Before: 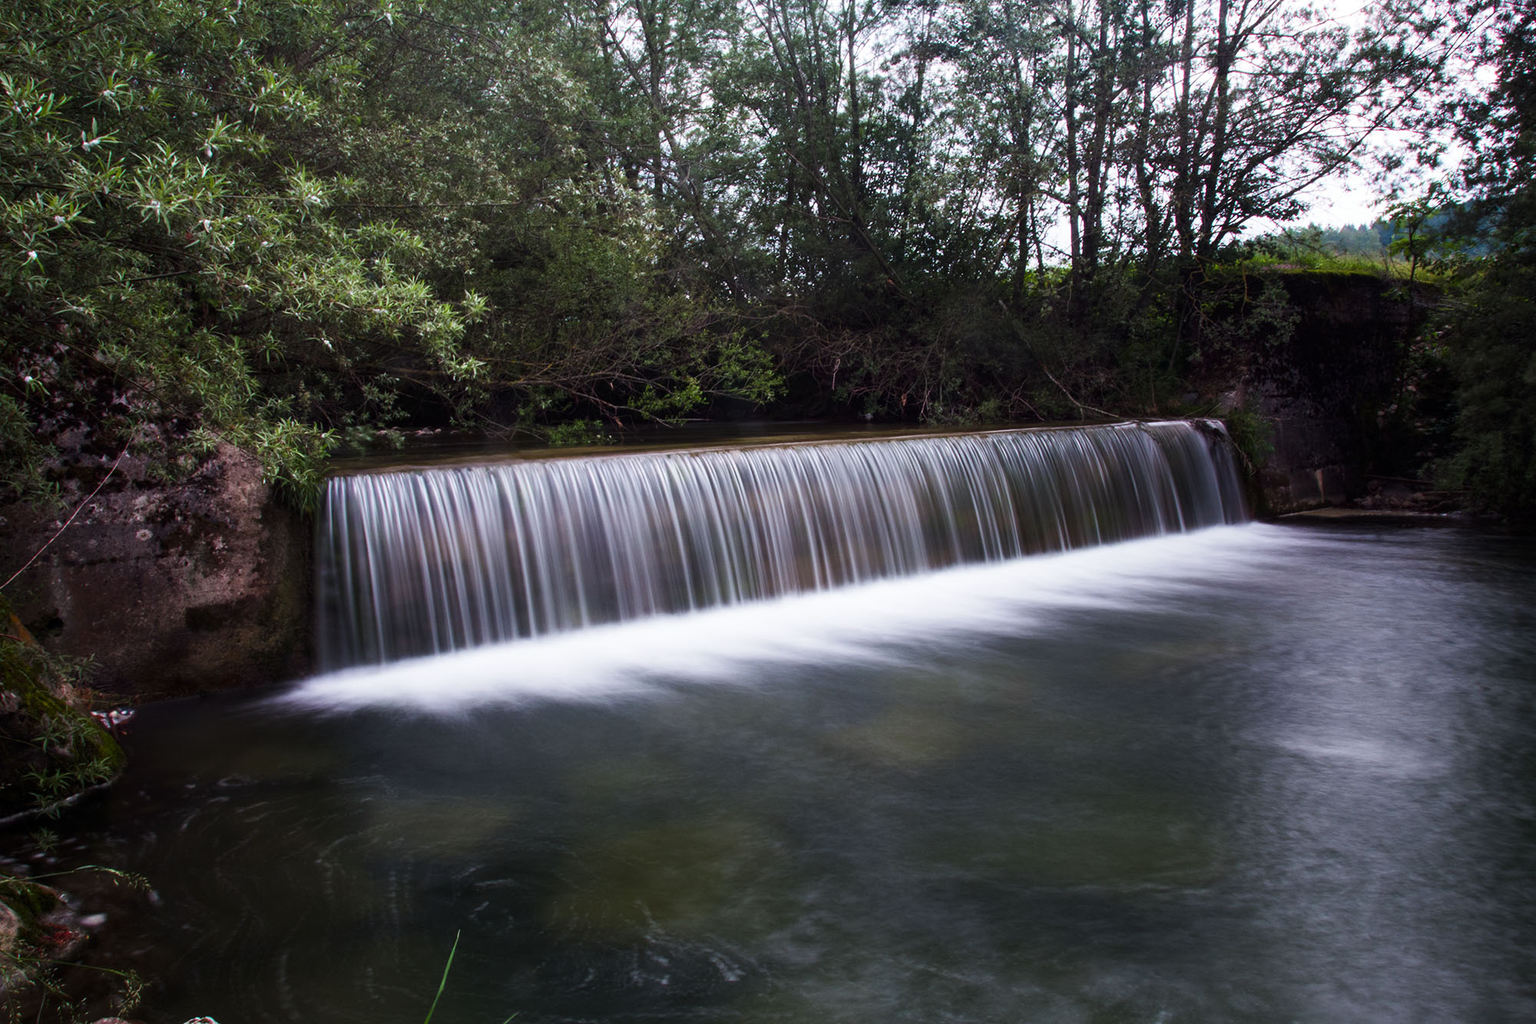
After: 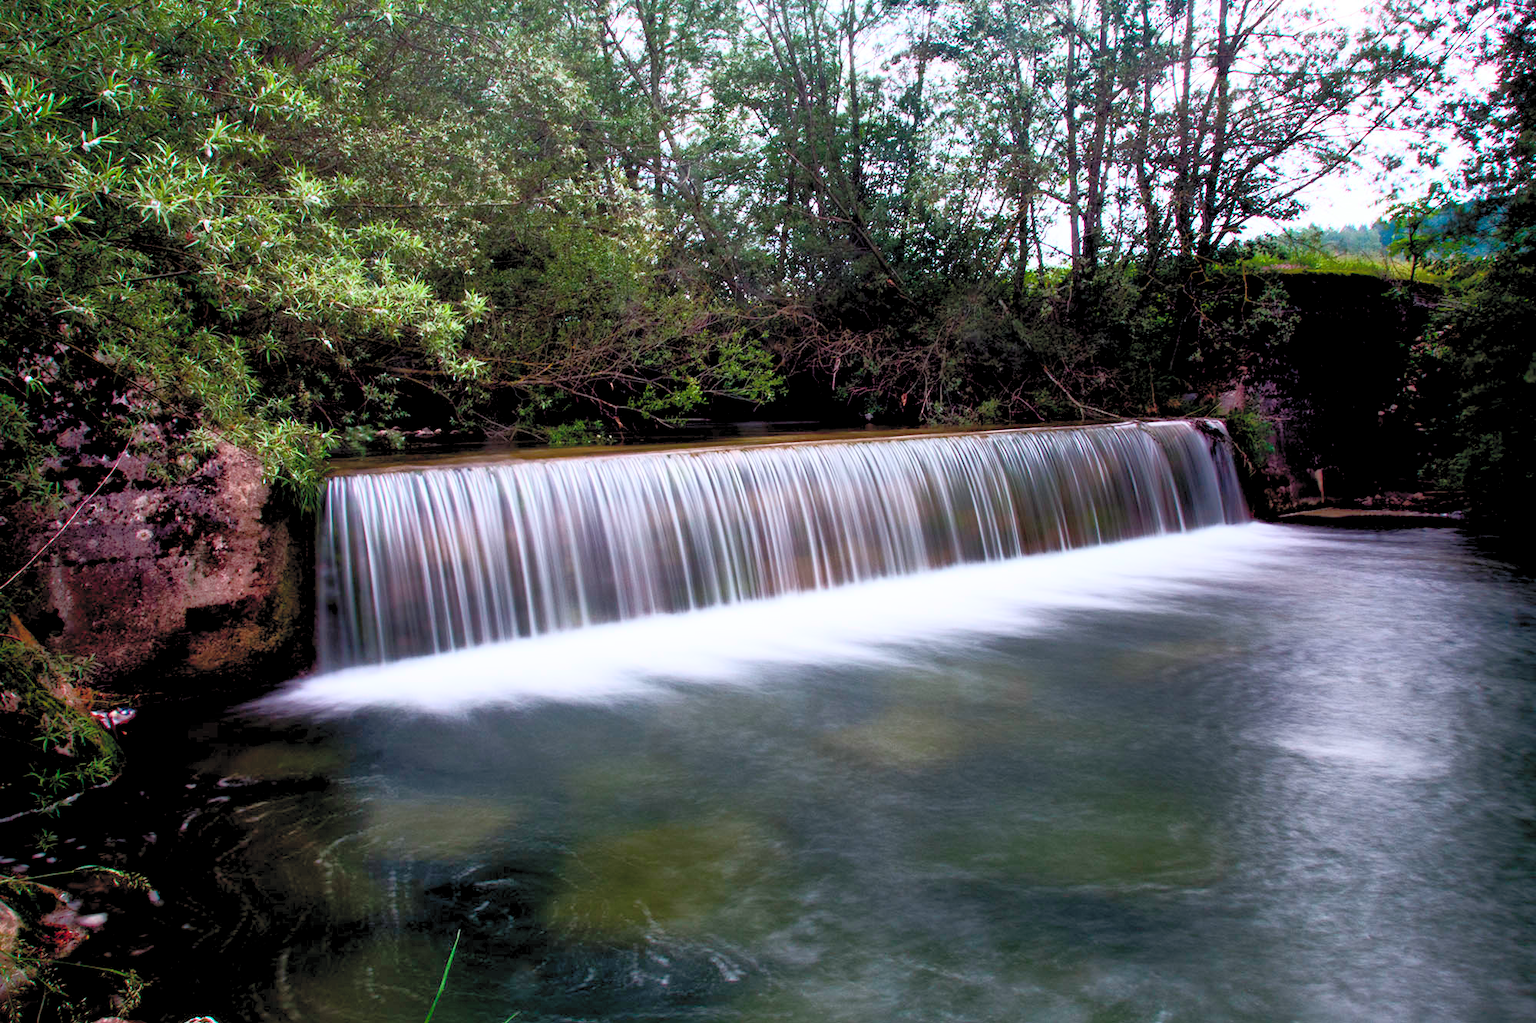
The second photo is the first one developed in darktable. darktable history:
contrast brightness saturation: contrast 0.392, brightness 0.512
color balance rgb: global offset › luminance -0.488%, perceptual saturation grading › global saturation 20%, perceptual saturation grading › highlights -25.449%, perceptual saturation grading › shadows 25.511%
shadows and highlights: on, module defaults
